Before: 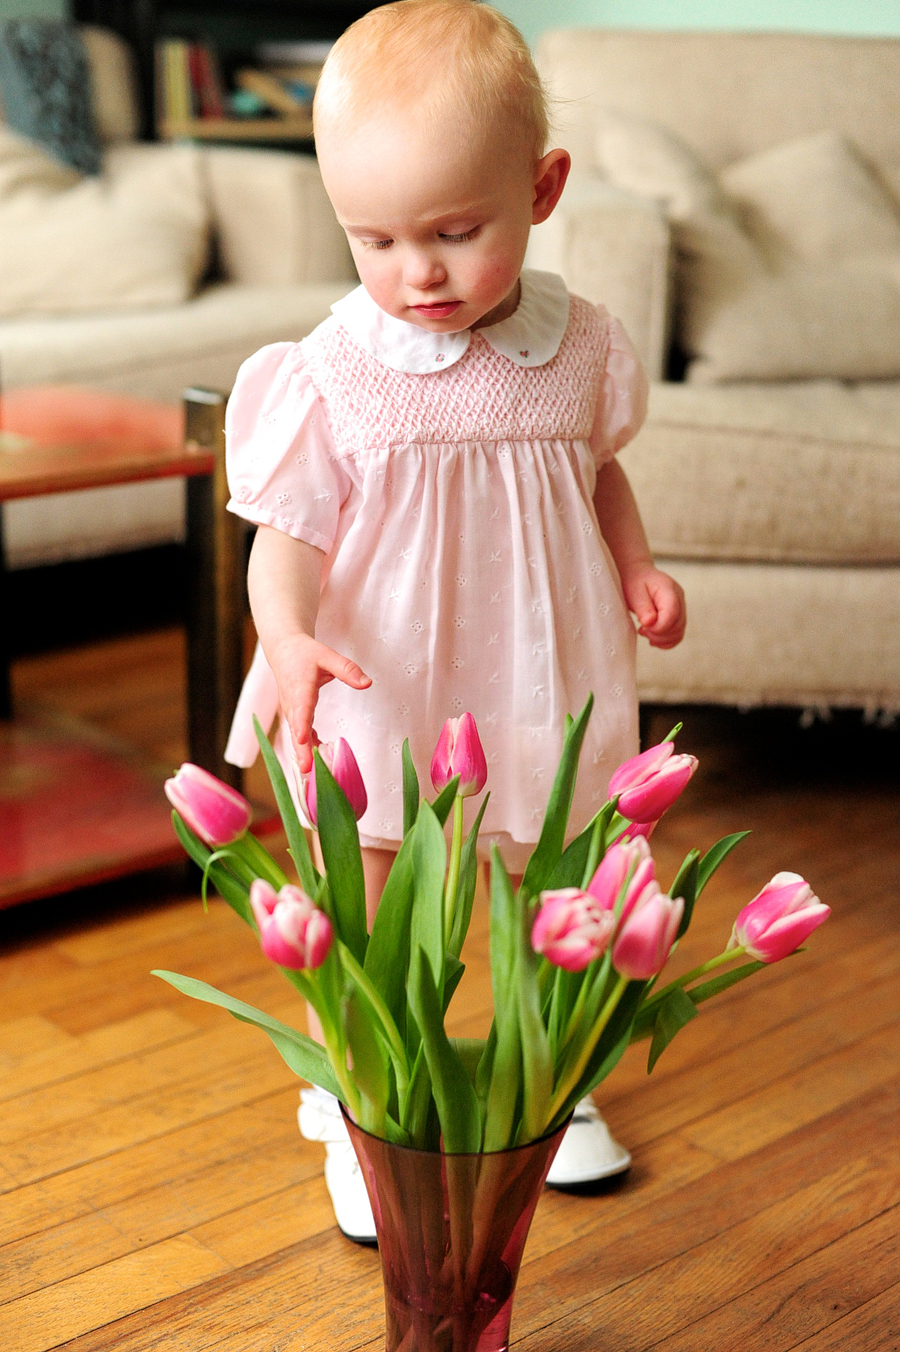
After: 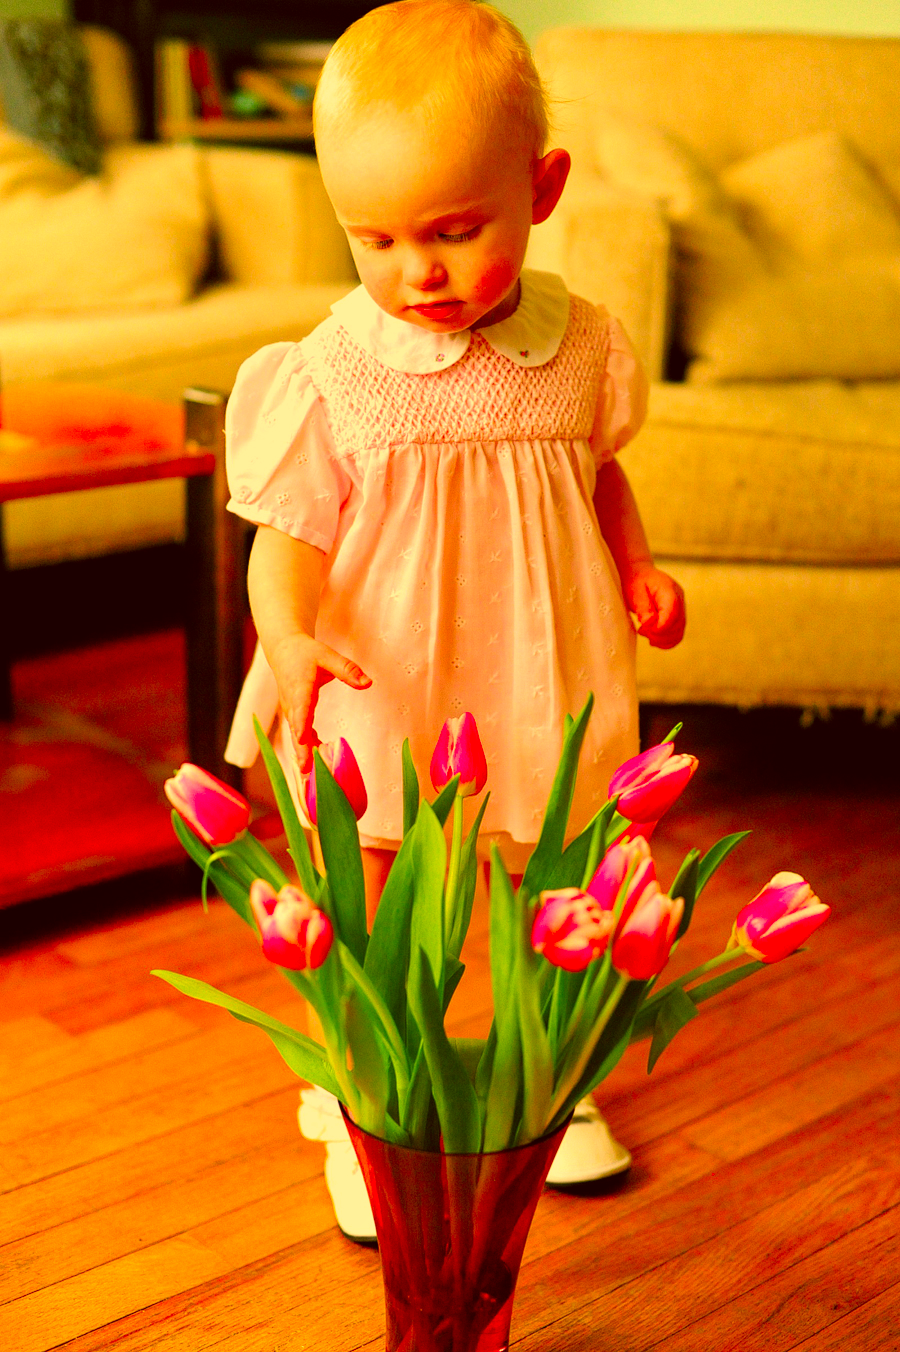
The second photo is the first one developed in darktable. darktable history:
color correction: highlights a* 10.44, highlights b* 30.04, shadows a* 2.73, shadows b* 17.51, saturation 1.72
tone equalizer: on, module defaults
